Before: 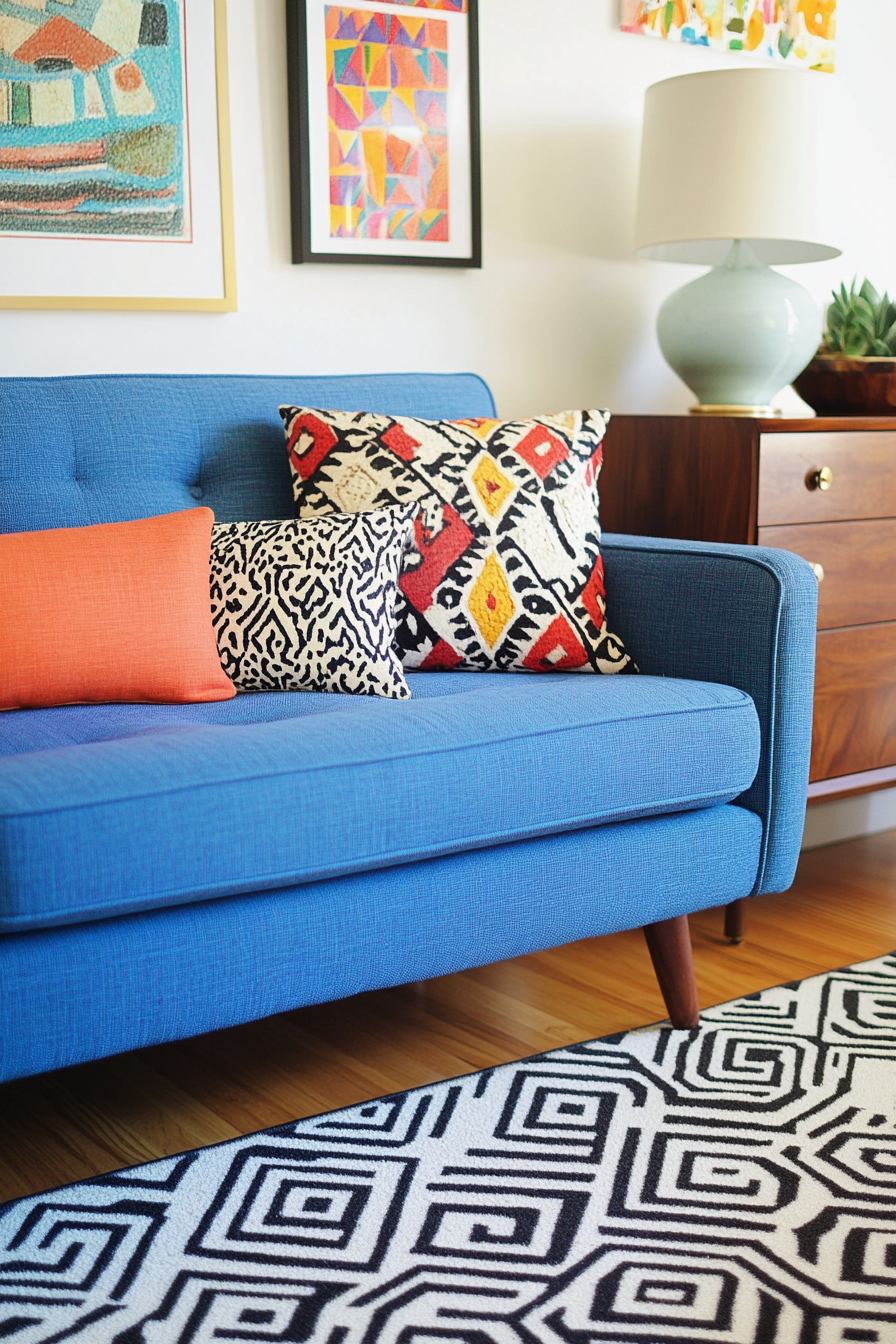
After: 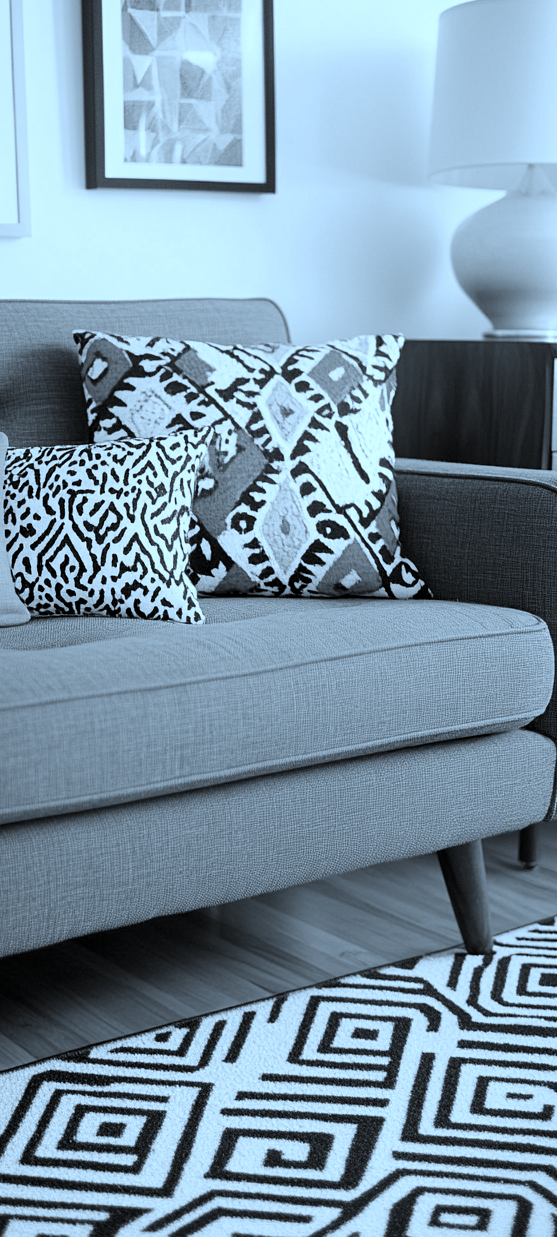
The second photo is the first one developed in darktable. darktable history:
crop and rotate: left 23.002%, top 5.646%, right 14.815%, bottom 2.272%
exposure: black level correction 0.005, exposure 0.015 EV, compensate highlight preservation false
color correction: highlights a* -9.27, highlights b* -23.5
contrast brightness saturation: saturation -0.999
shadows and highlights: shadows 3.31, highlights -17.43, soften with gaussian
